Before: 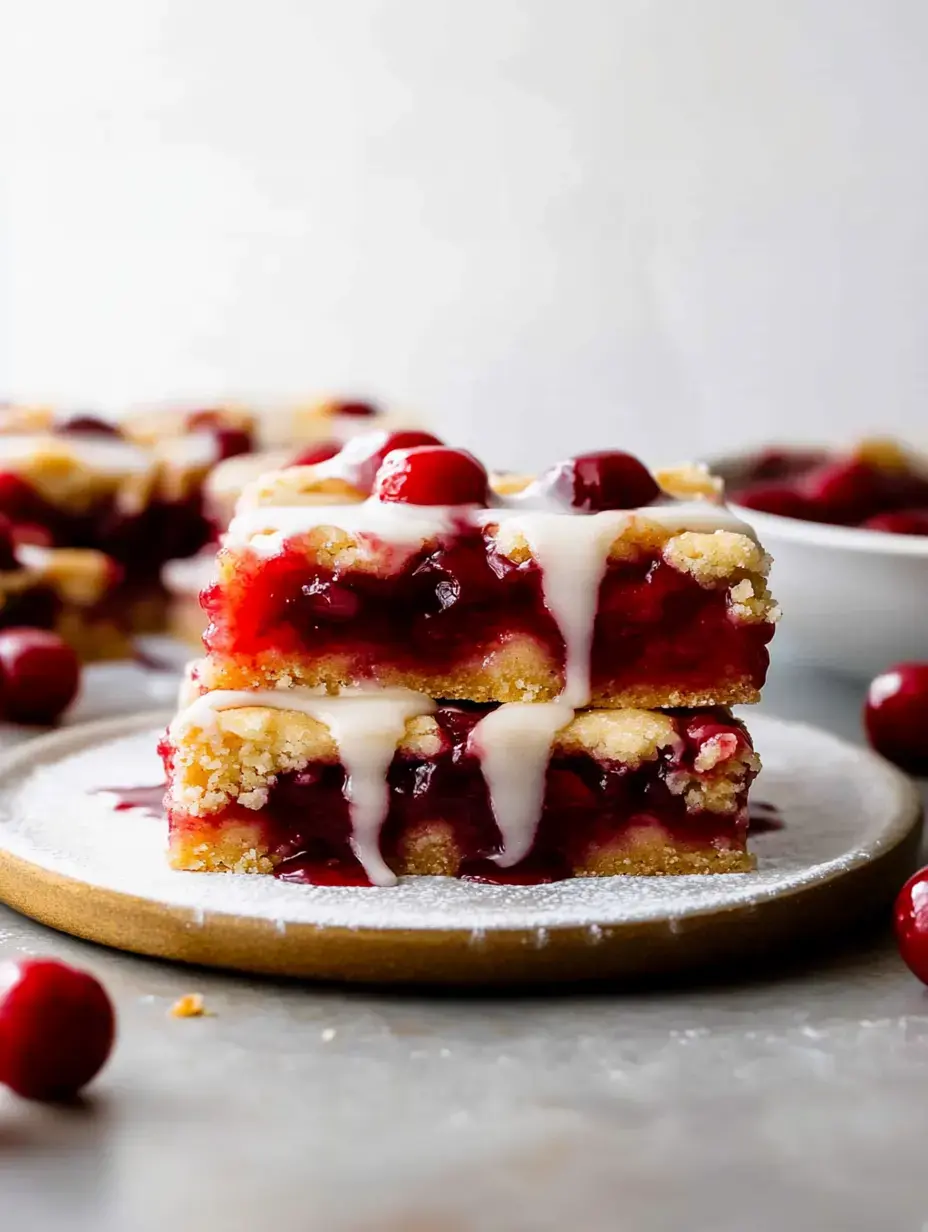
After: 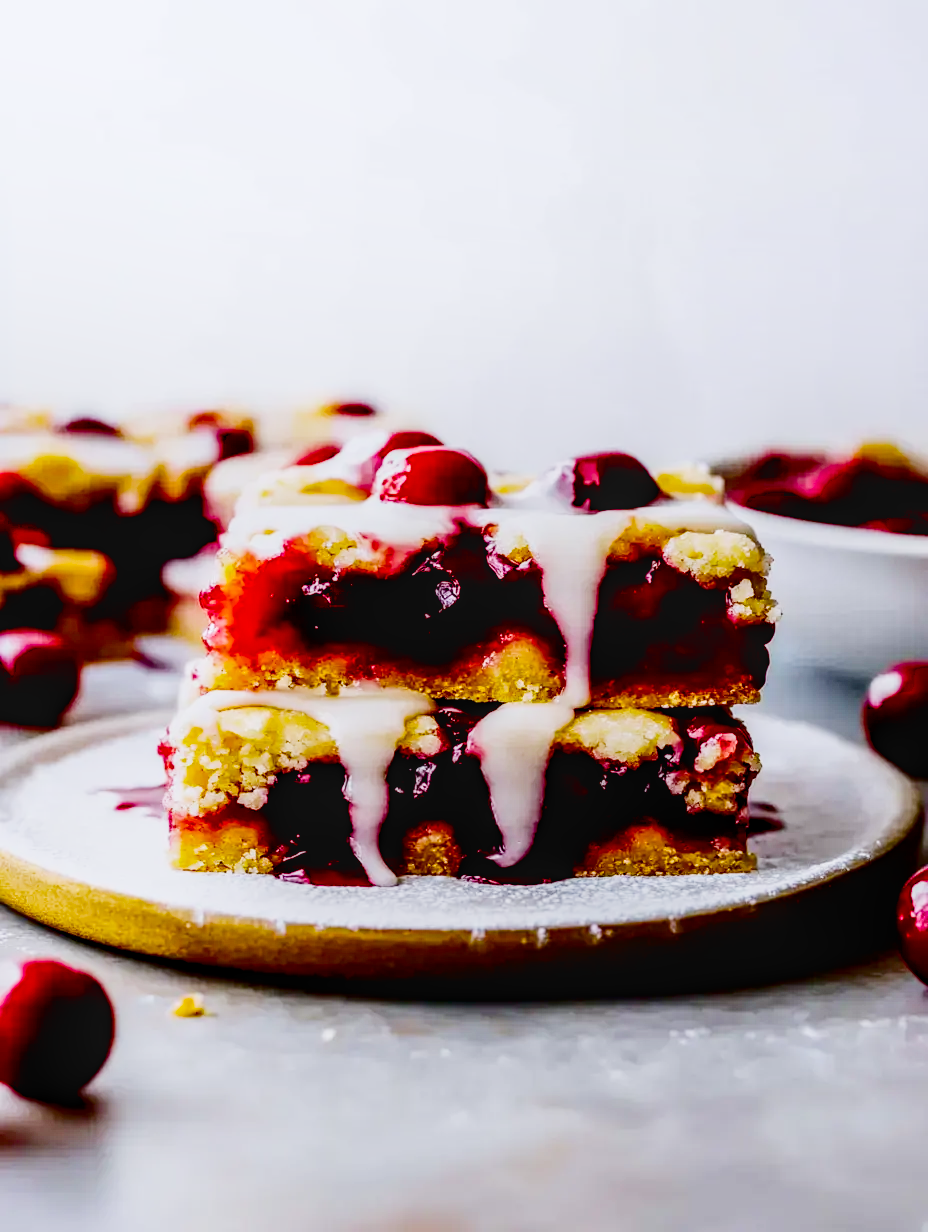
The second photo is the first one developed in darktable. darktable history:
exposure: black level correction 0, exposure 1.2 EV, compensate highlight preservation false
filmic rgb: middle gray luminance 30%, black relative exposure -9 EV, white relative exposure 7 EV, threshold 6 EV, target black luminance 0%, hardness 2.94, latitude 2.04%, contrast 0.963, highlights saturation mix 5%, shadows ↔ highlights balance 12.16%, add noise in highlights 0, preserve chrominance no, color science v3 (2019), use custom middle-gray values true, iterations of high-quality reconstruction 0, contrast in highlights soft, enable highlight reconstruction true
contrast brightness saturation: contrast 0.19, brightness -0.11, saturation 0.21
local contrast: highlights 25%, detail 130%
color calibration: illuminant as shot in camera, x 0.358, y 0.373, temperature 4628.91 K
color balance rgb: linear chroma grading › global chroma 9%, perceptual saturation grading › global saturation 36%, perceptual saturation grading › shadows 35%, perceptual brilliance grading › global brilliance 15%, perceptual brilliance grading › shadows -35%, global vibrance 15%
